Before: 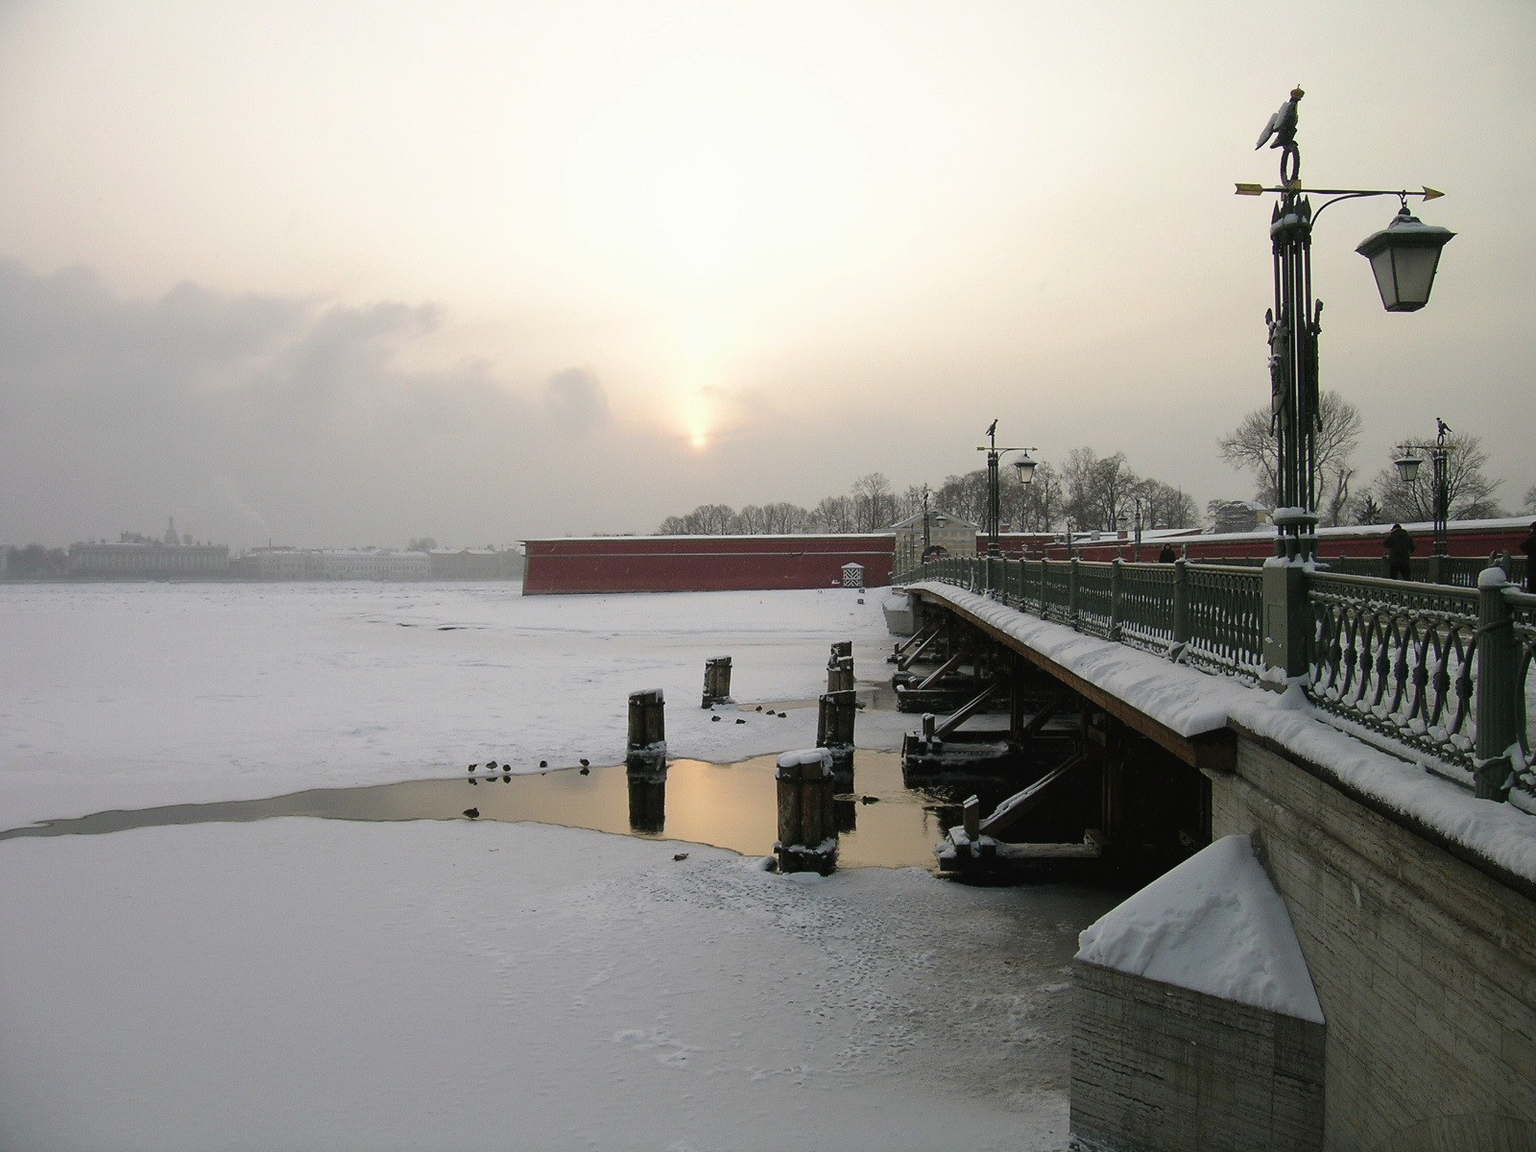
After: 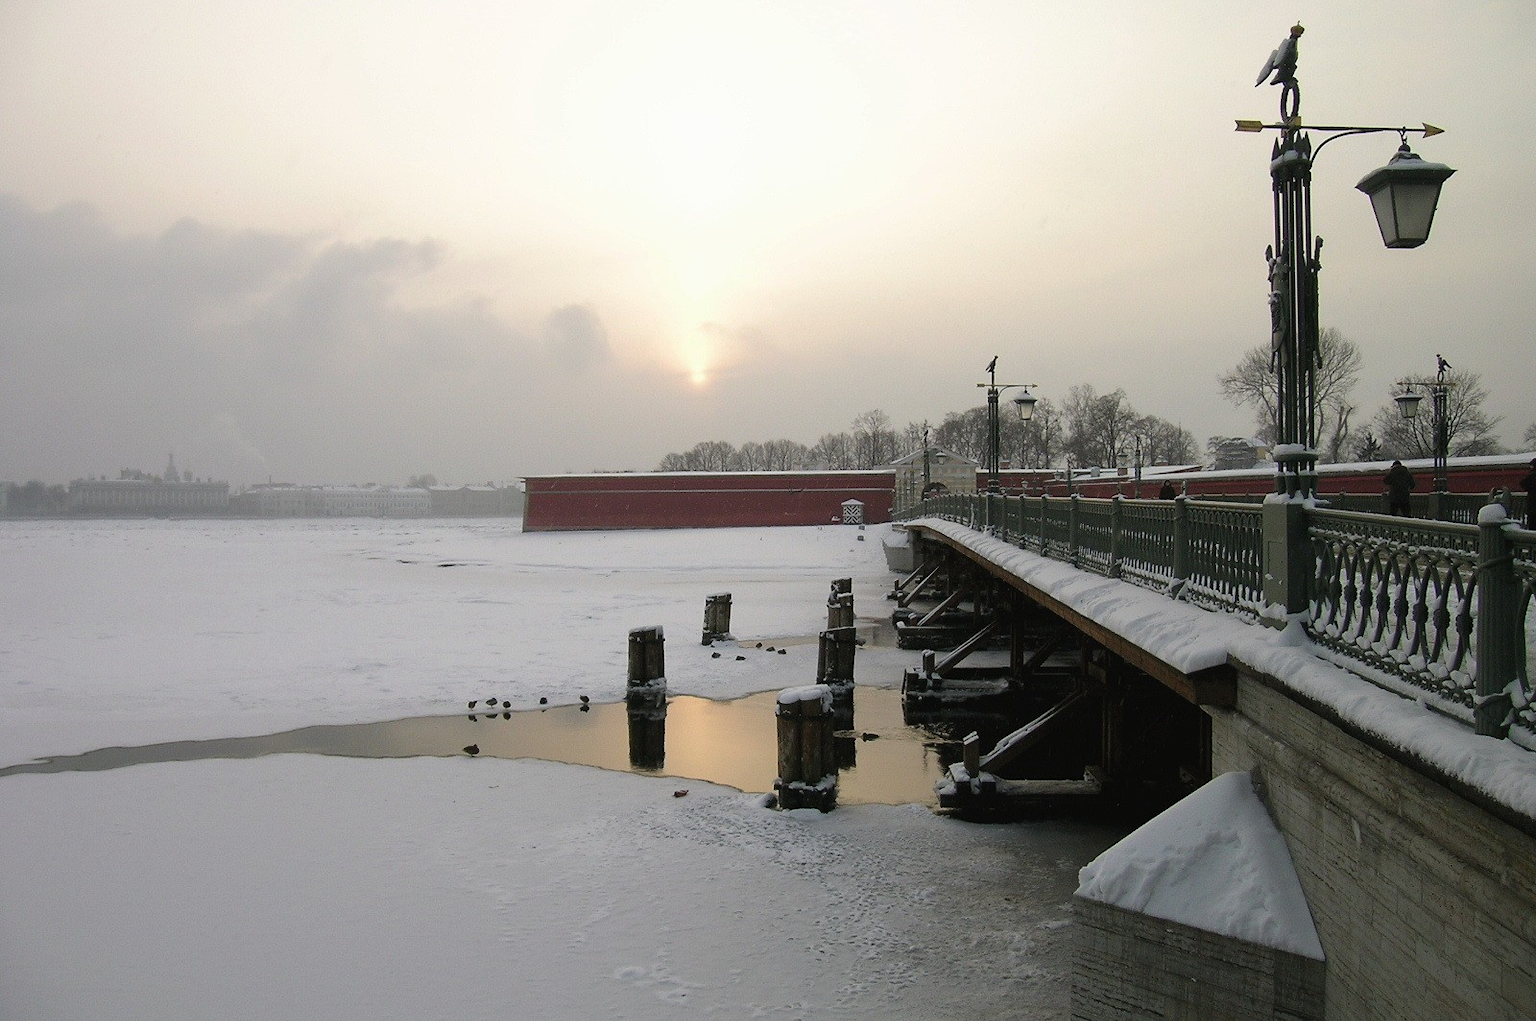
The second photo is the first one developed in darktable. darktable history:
crop and rotate: top 5.505%, bottom 5.793%
